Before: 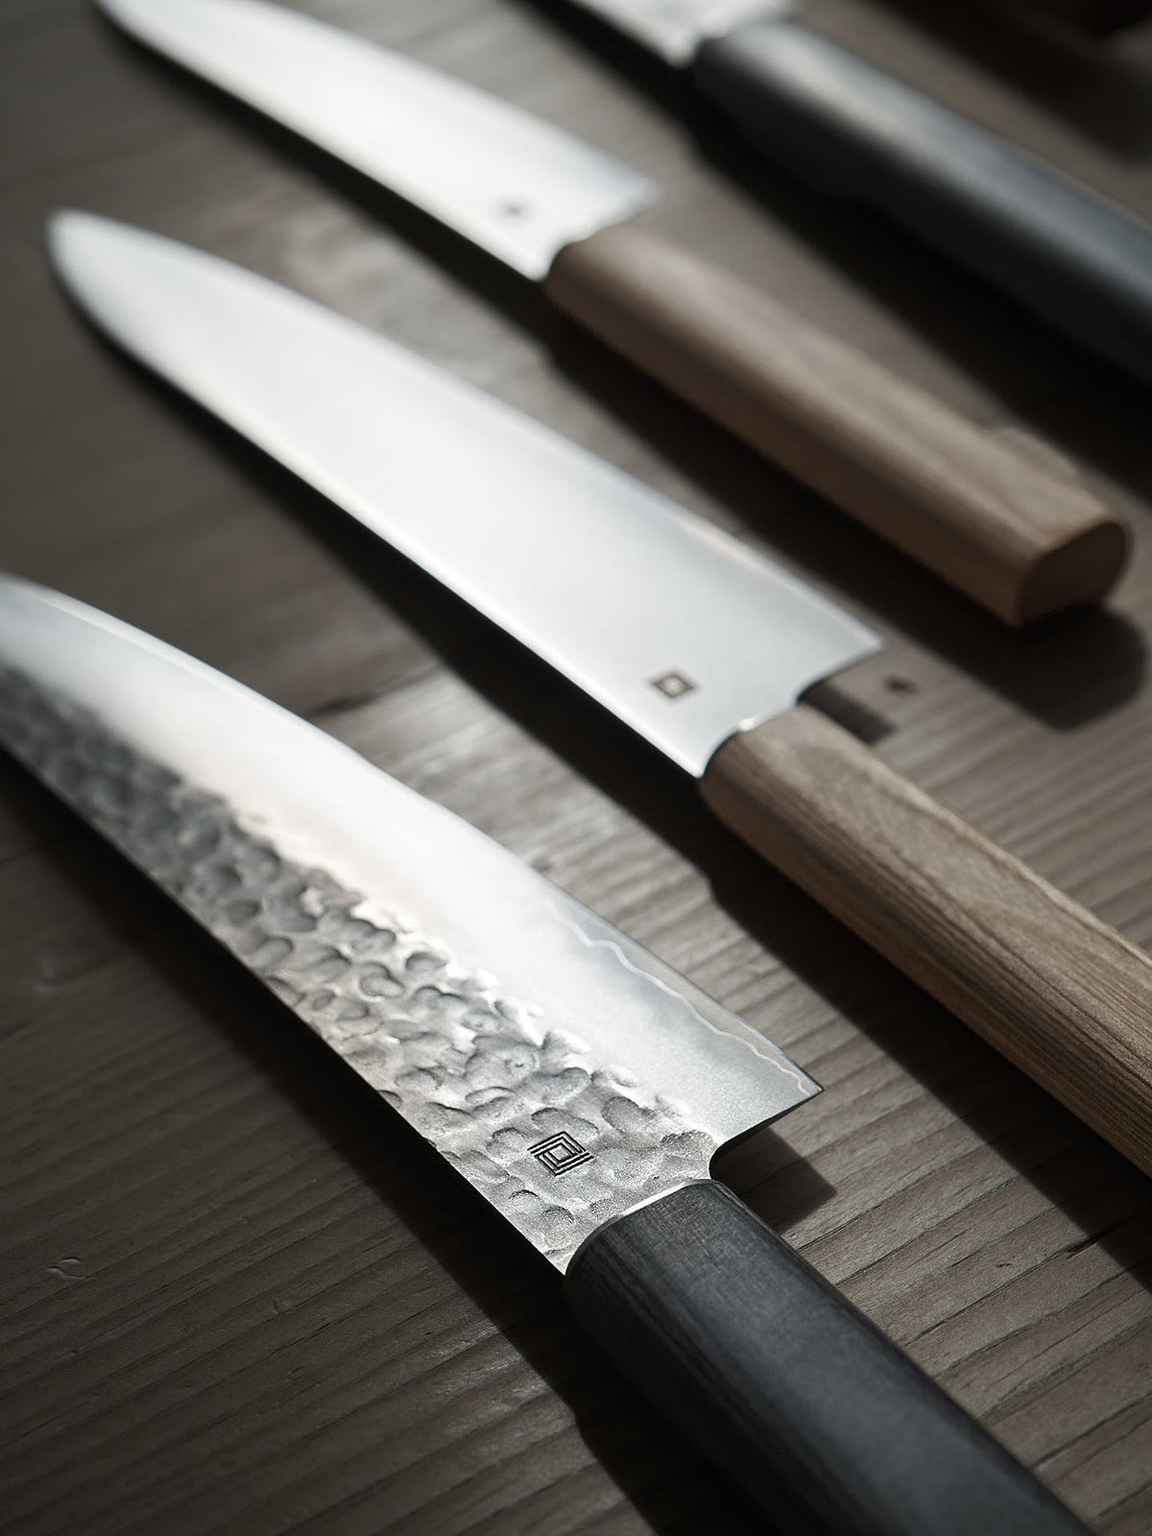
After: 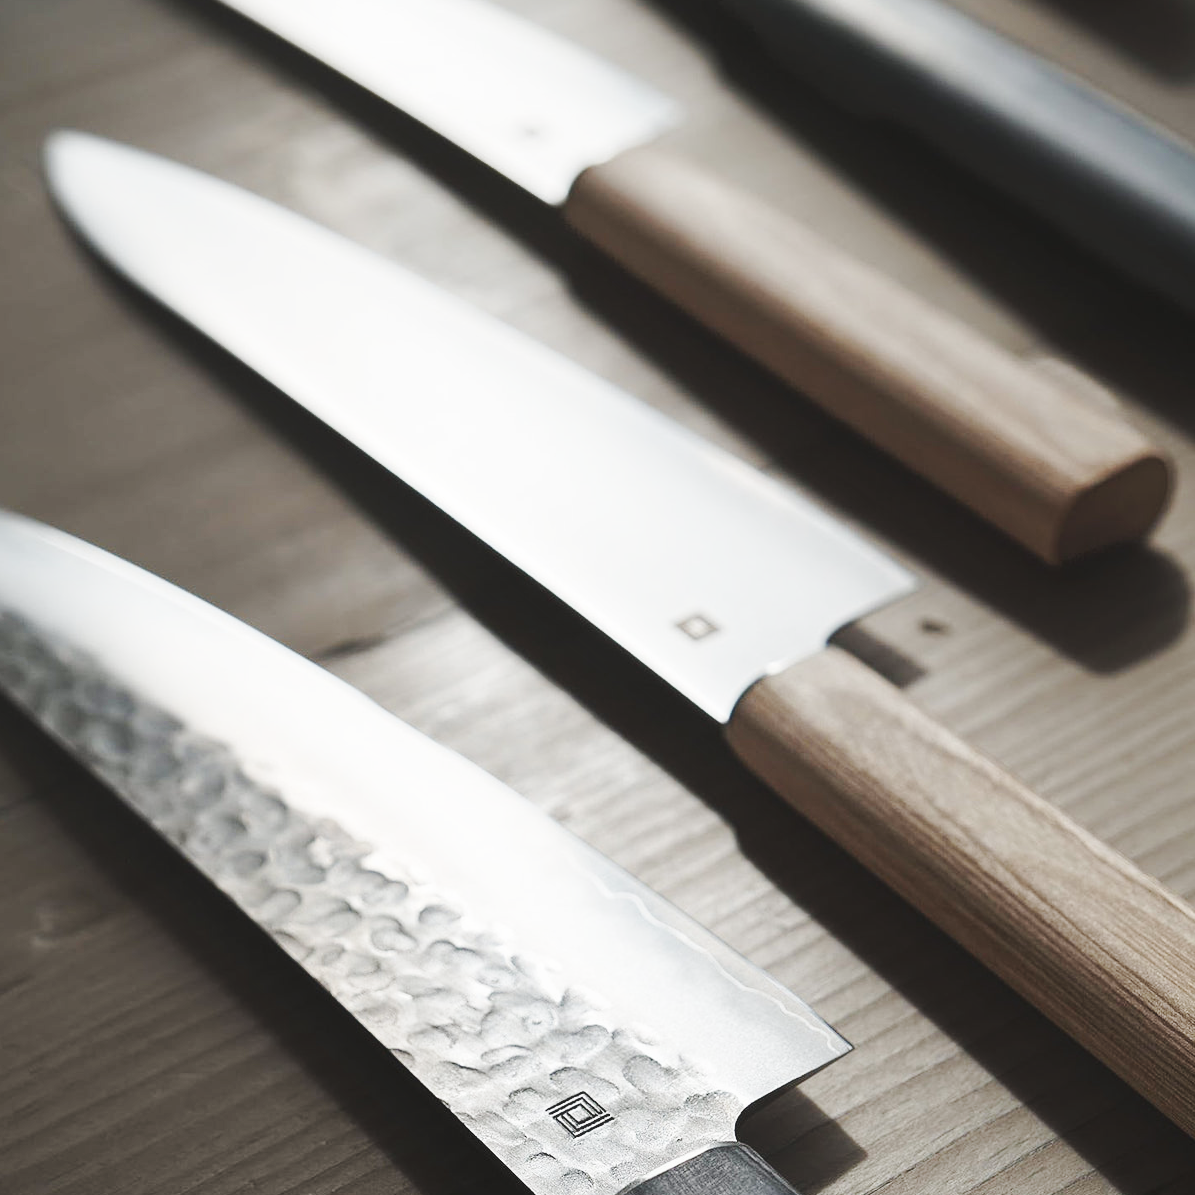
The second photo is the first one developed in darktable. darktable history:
contrast equalizer: octaves 7, y [[0.6 ×6], [0.55 ×6], [0 ×6], [0 ×6], [0 ×6]], mix -0.3
crop: left 0.387%, top 5.469%, bottom 19.809%
base curve: curves: ch0 [(0, 0.007) (0.028, 0.063) (0.121, 0.311) (0.46, 0.743) (0.859, 0.957) (1, 1)], preserve colors none
